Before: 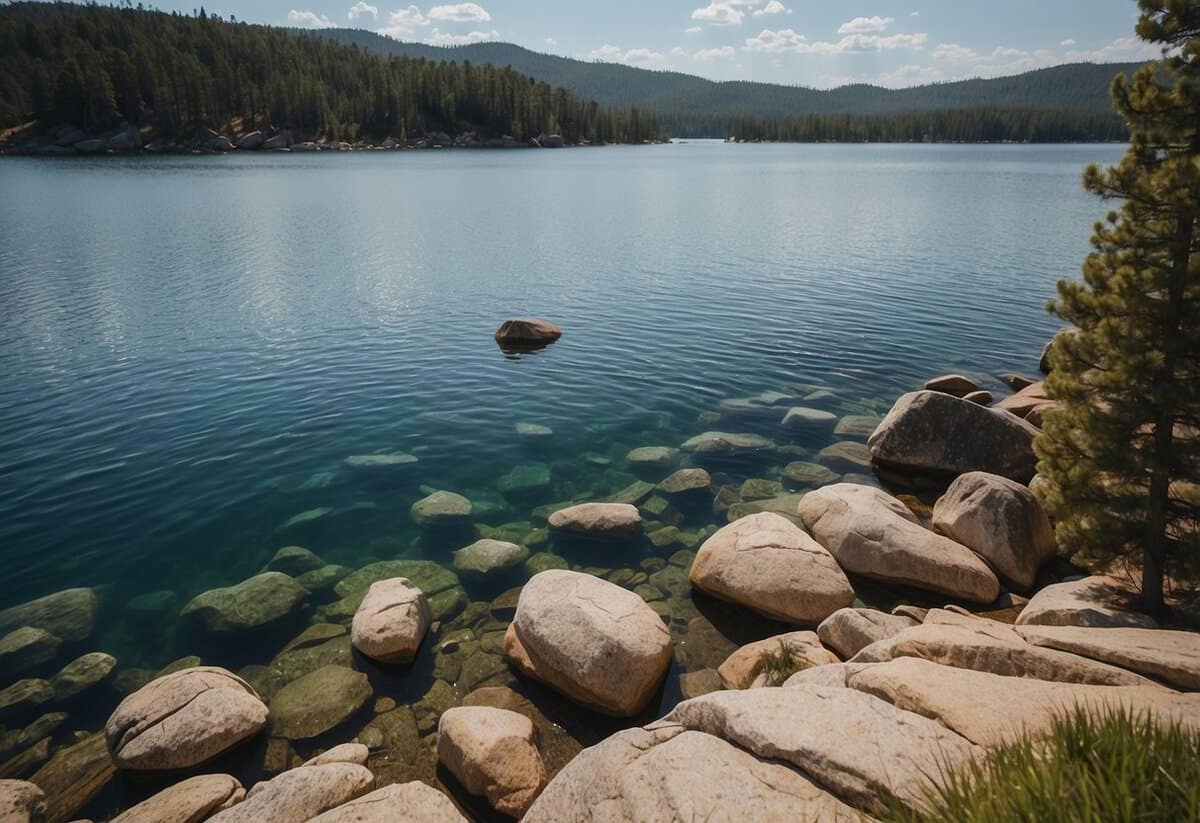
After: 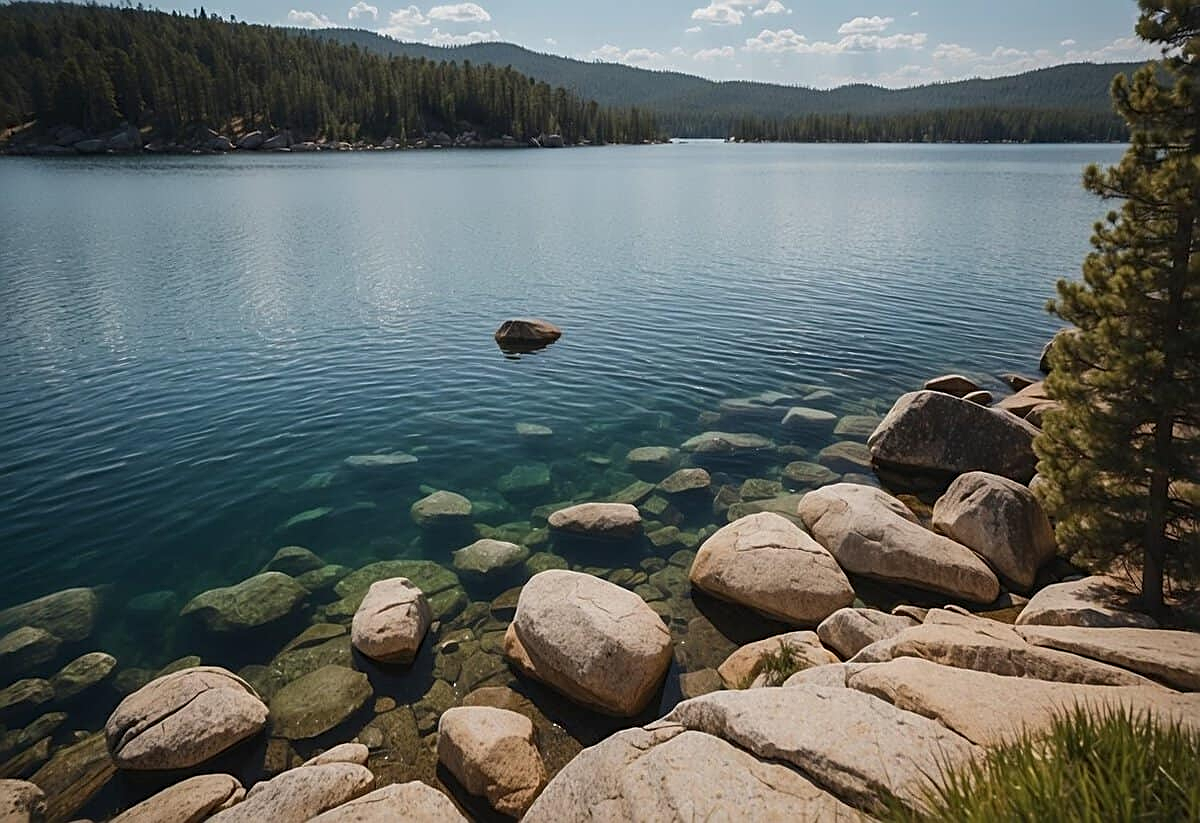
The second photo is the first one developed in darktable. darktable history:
sharpen: radius 2.534, amount 0.623
